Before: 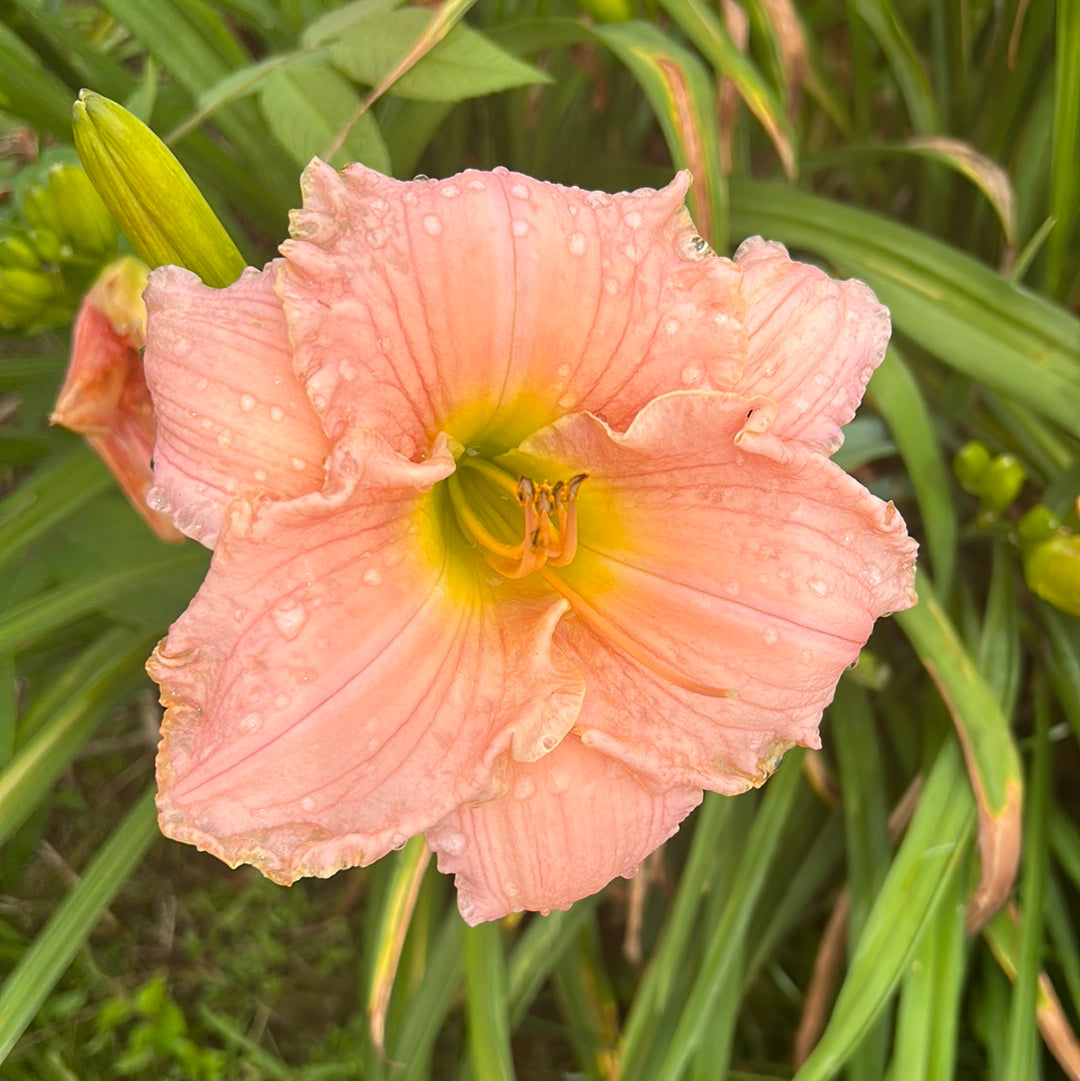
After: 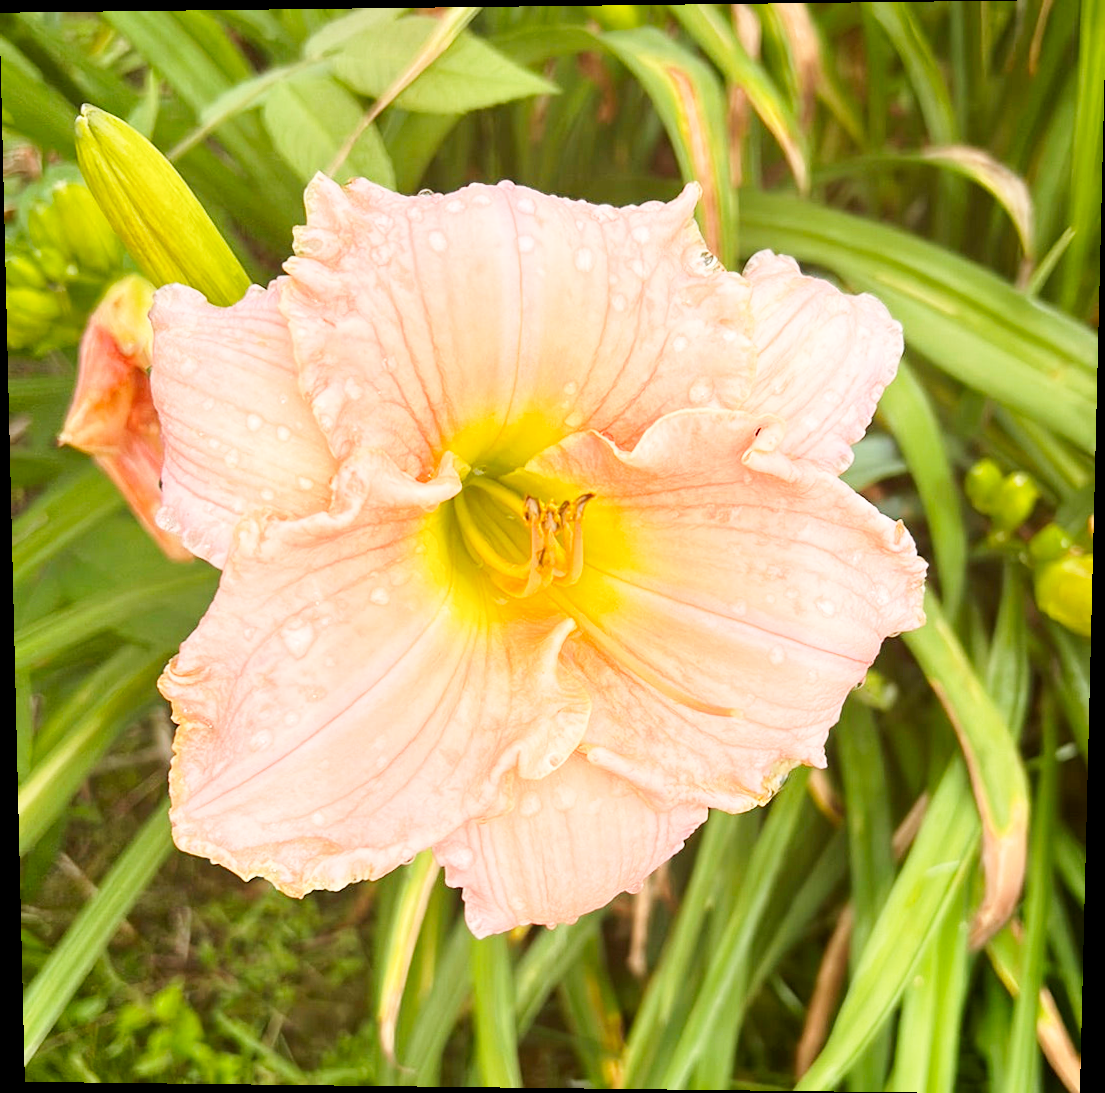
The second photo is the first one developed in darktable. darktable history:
base curve: curves: ch0 [(0, 0) (0.005, 0.002) (0.15, 0.3) (0.4, 0.7) (0.75, 0.95) (1, 1)], preserve colors none
rotate and perspective: lens shift (vertical) 0.048, lens shift (horizontal) -0.024, automatic cropping off
